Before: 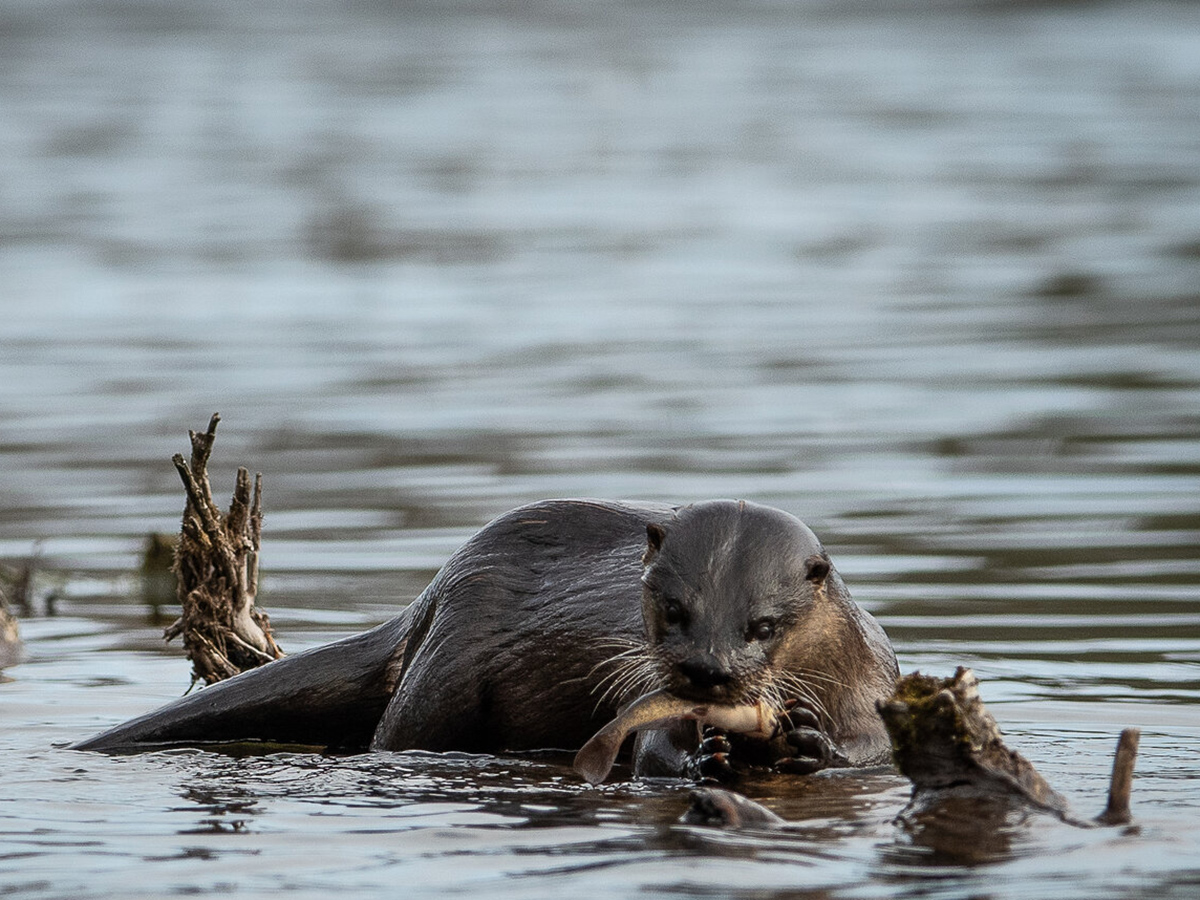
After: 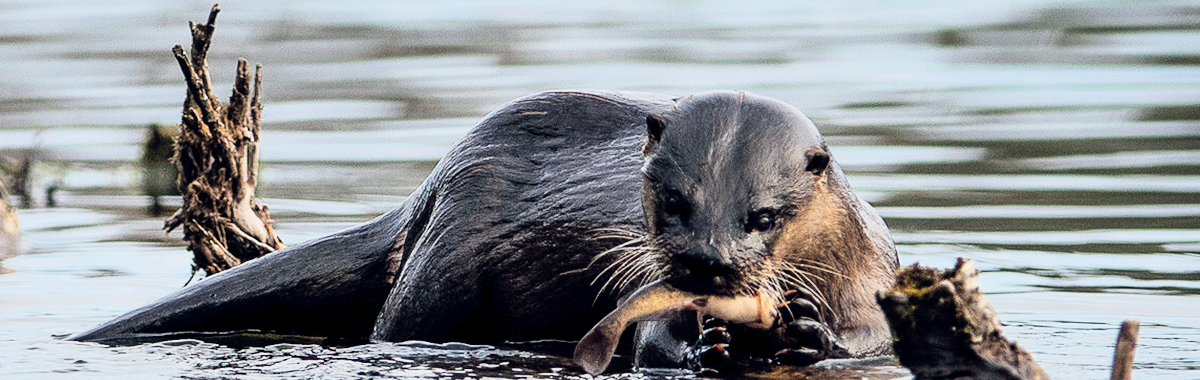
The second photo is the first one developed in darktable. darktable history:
filmic rgb: black relative exposure -7.5 EV, white relative exposure 4.99 EV, hardness 3.34, contrast 1.3
crop: top 45.485%, bottom 12.222%
exposure: black level correction 0, exposure 1.17 EV, compensate highlight preservation false
color balance rgb: shadows lift › luminance -7.96%, shadows lift › chroma 2.44%, shadows lift › hue 165.95°, global offset › luminance -0.274%, global offset › chroma 0.316%, global offset › hue 262.43°, perceptual saturation grading › global saturation 0.617%, global vibrance 41.619%
